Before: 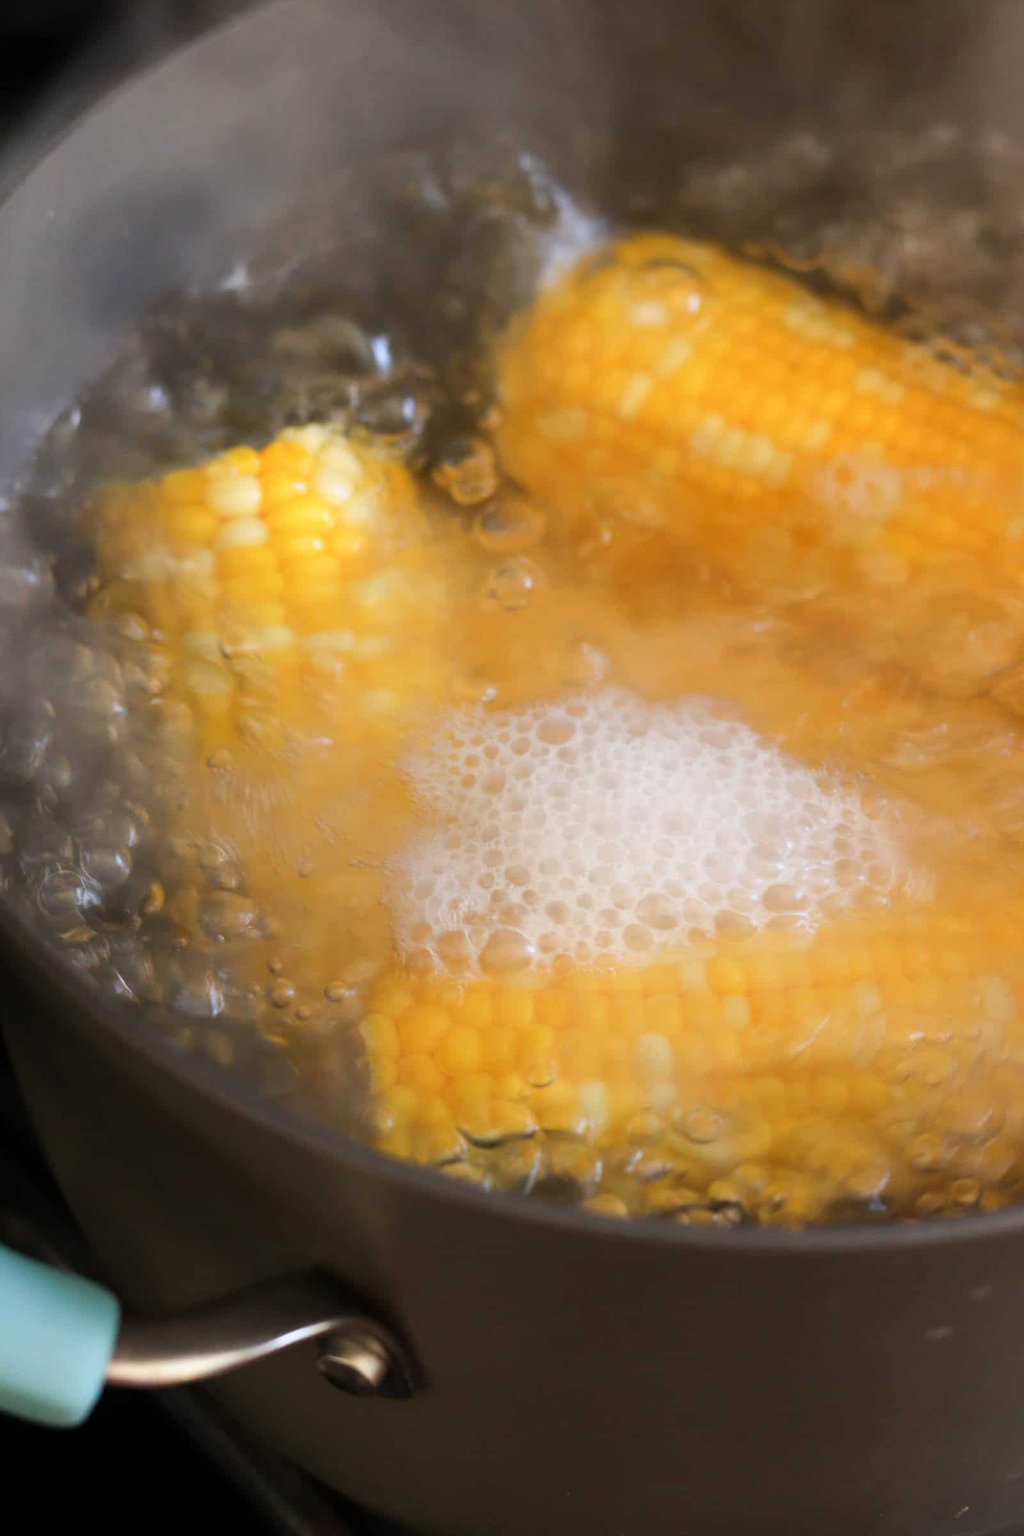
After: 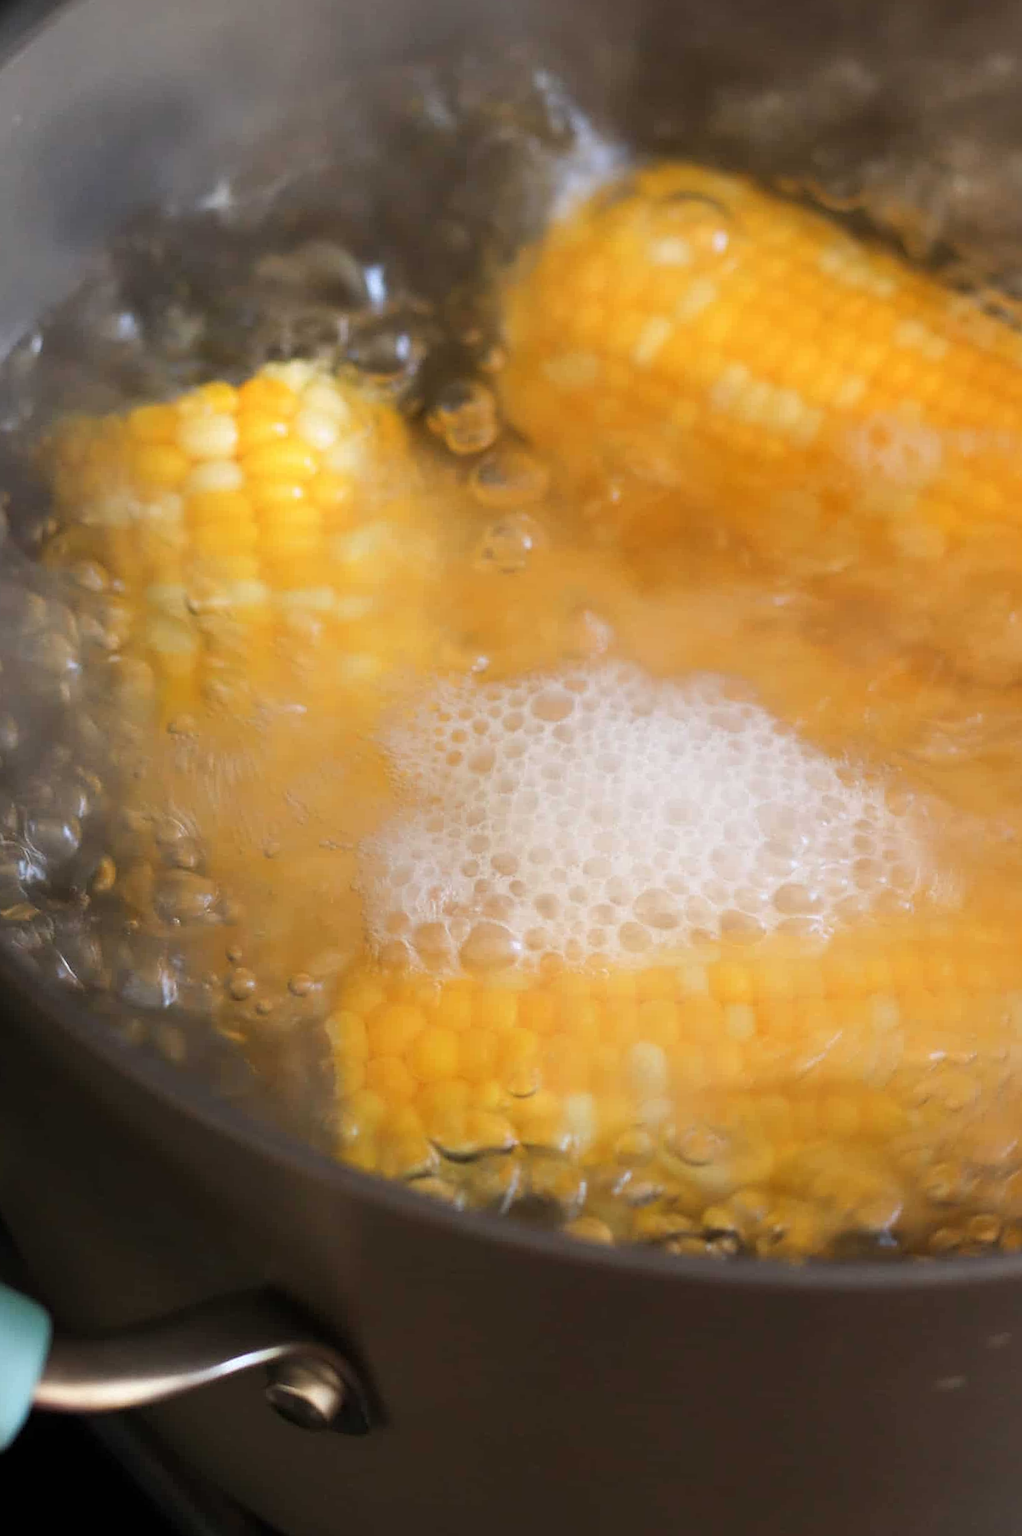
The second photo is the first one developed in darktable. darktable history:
sharpen: on, module defaults
crop and rotate: angle -1.99°, left 3.113%, top 3.618%, right 1.371%, bottom 0.738%
